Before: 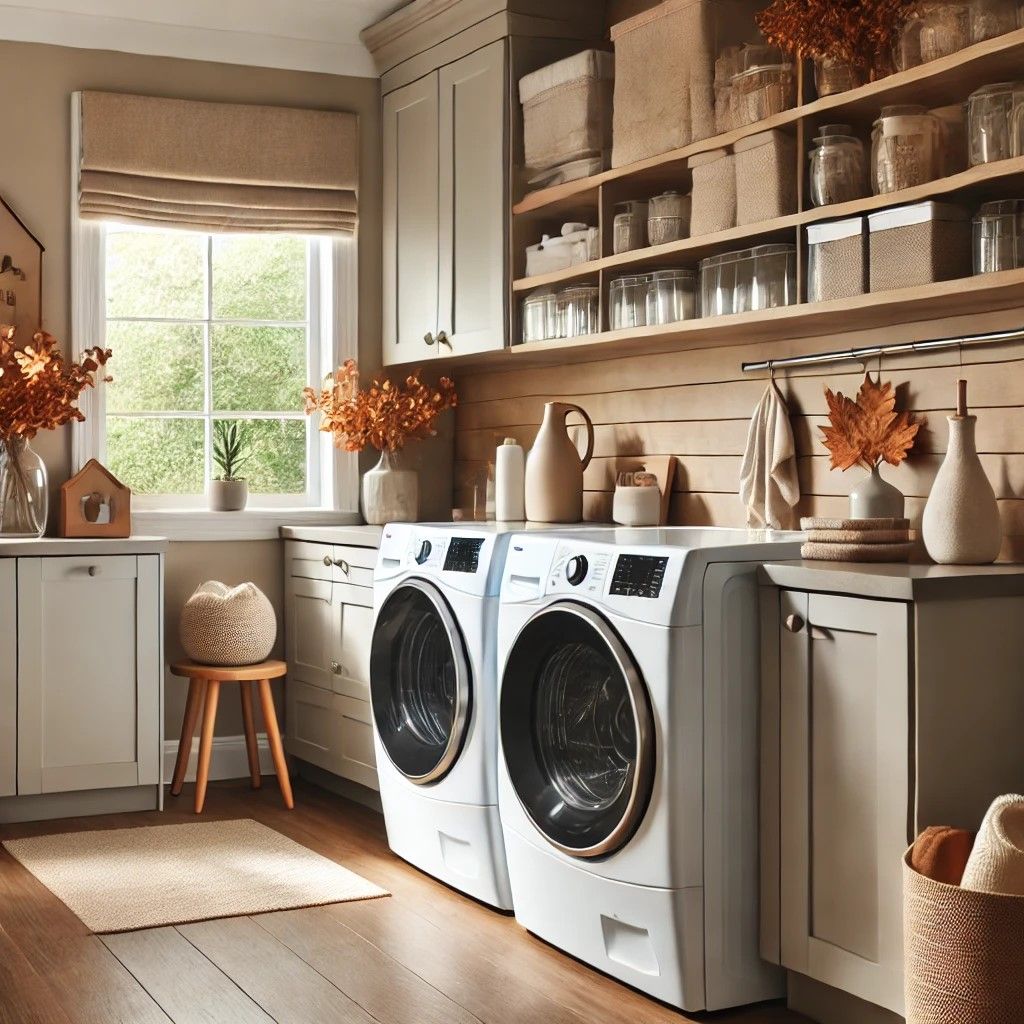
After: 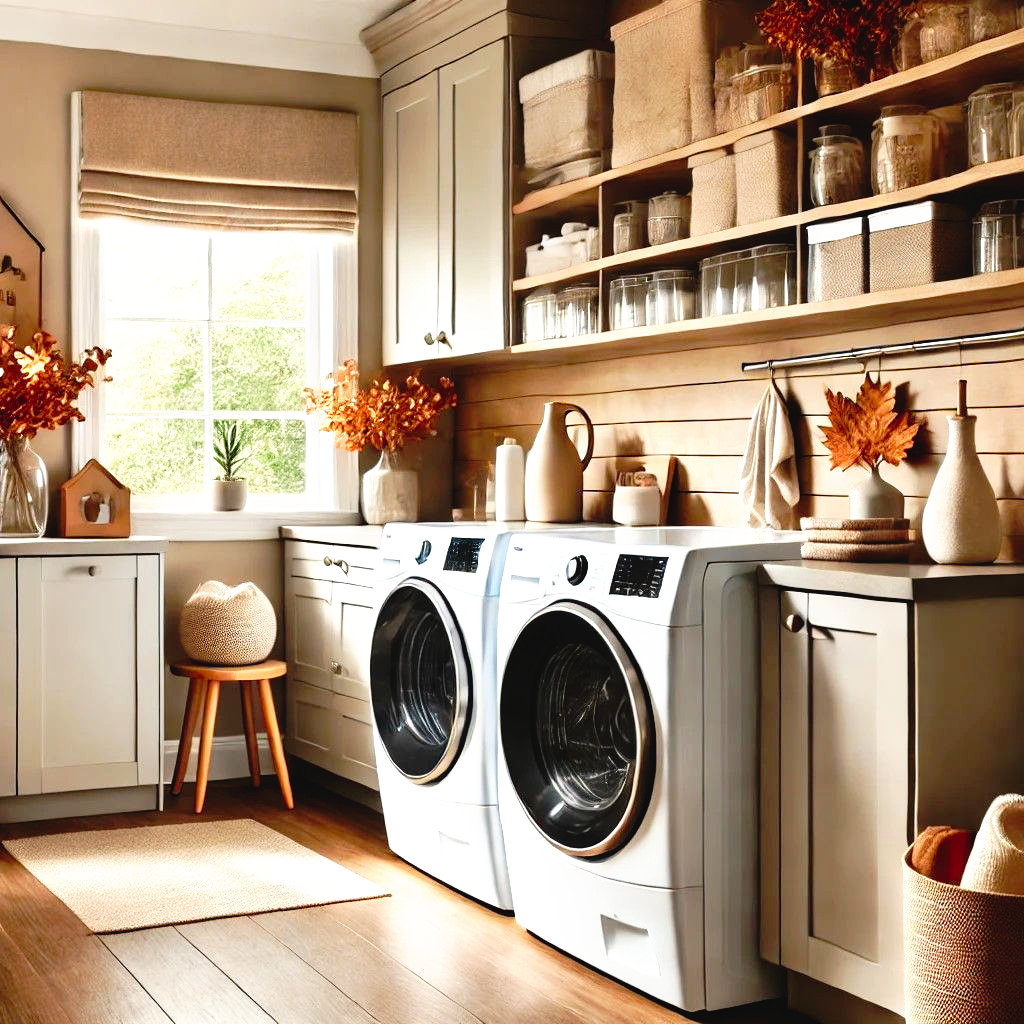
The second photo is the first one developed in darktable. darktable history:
tone curve: curves: ch0 [(0, 0) (0.003, 0.033) (0.011, 0.033) (0.025, 0.036) (0.044, 0.039) (0.069, 0.04) (0.1, 0.043) (0.136, 0.052) (0.177, 0.085) (0.224, 0.14) (0.277, 0.225) (0.335, 0.333) (0.399, 0.419) (0.468, 0.51) (0.543, 0.603) (0.623, 0.713) (0.709, 0.808) (0.801, 0.901) (0.898, 0.98) (1, 1)], preserve colors none
exposure: black level correction 0, exposure 0.301 EV, compensate highlight preservation false
